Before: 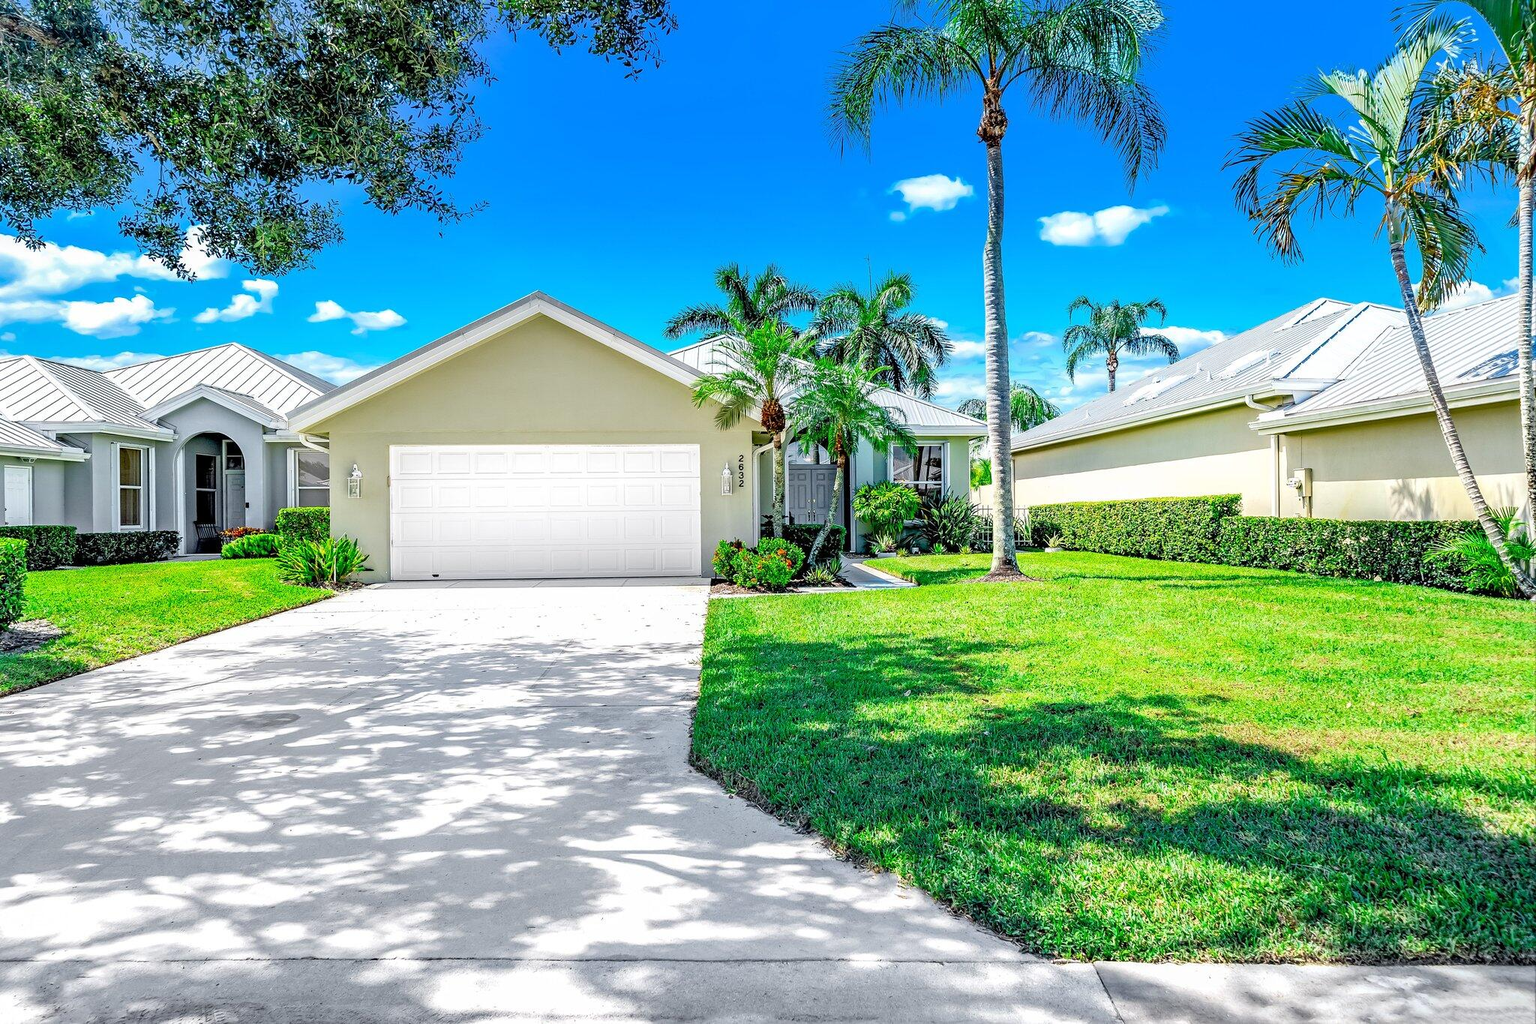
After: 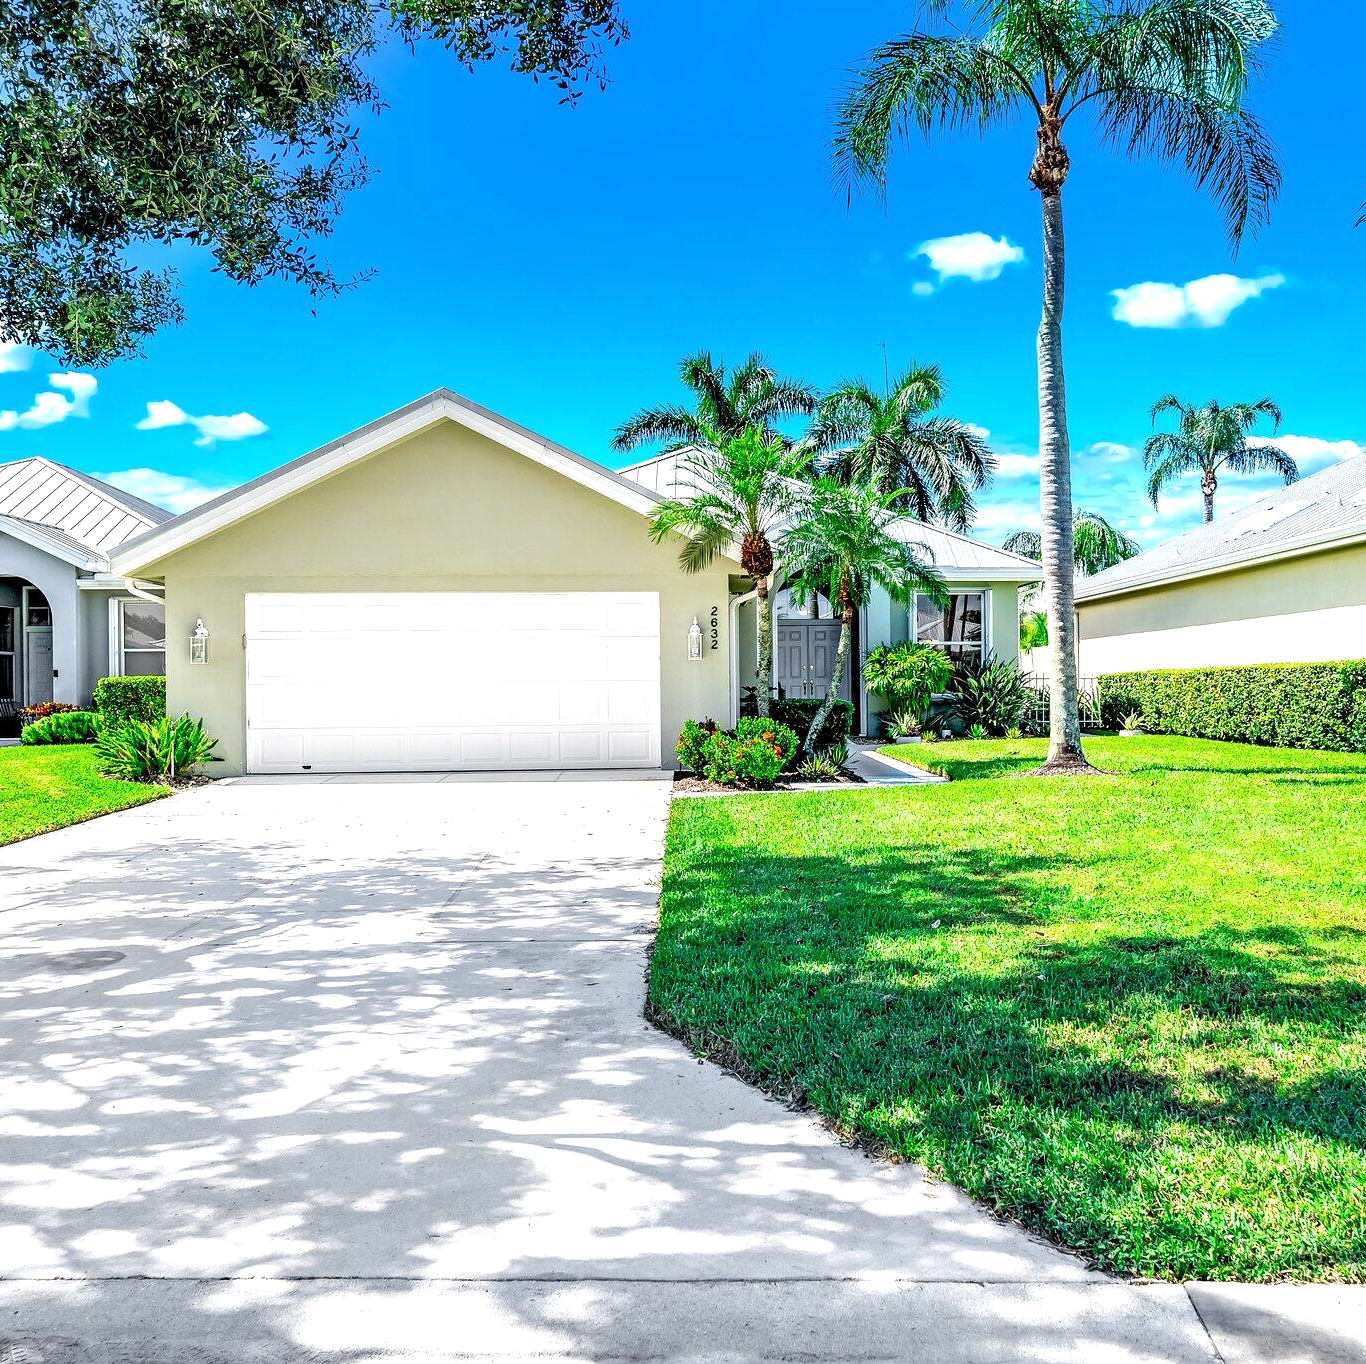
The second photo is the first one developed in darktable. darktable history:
crop and rotate: left 13.394%, right 19.9%
tone equalizer: -8 EV -0.411 EV, -7 EV -0.395 EV, -6 EV -0.301 EV, -5 EV -0.223 EV, -3 EV 0.208 EV, -2 EV 0.327 EV, -1 EV 0.376 EV, +0 EV 0.445 EV, edges refinement/feathering 500, mask exposure compensation -1.57 EV, preserve details no
